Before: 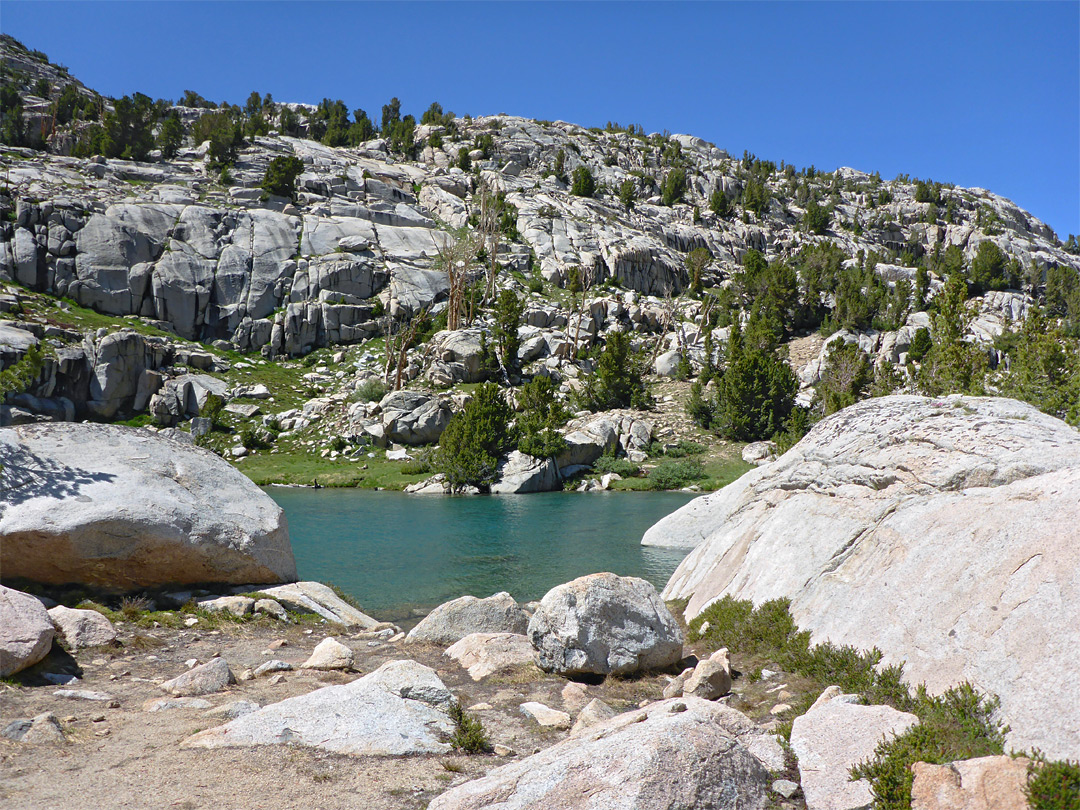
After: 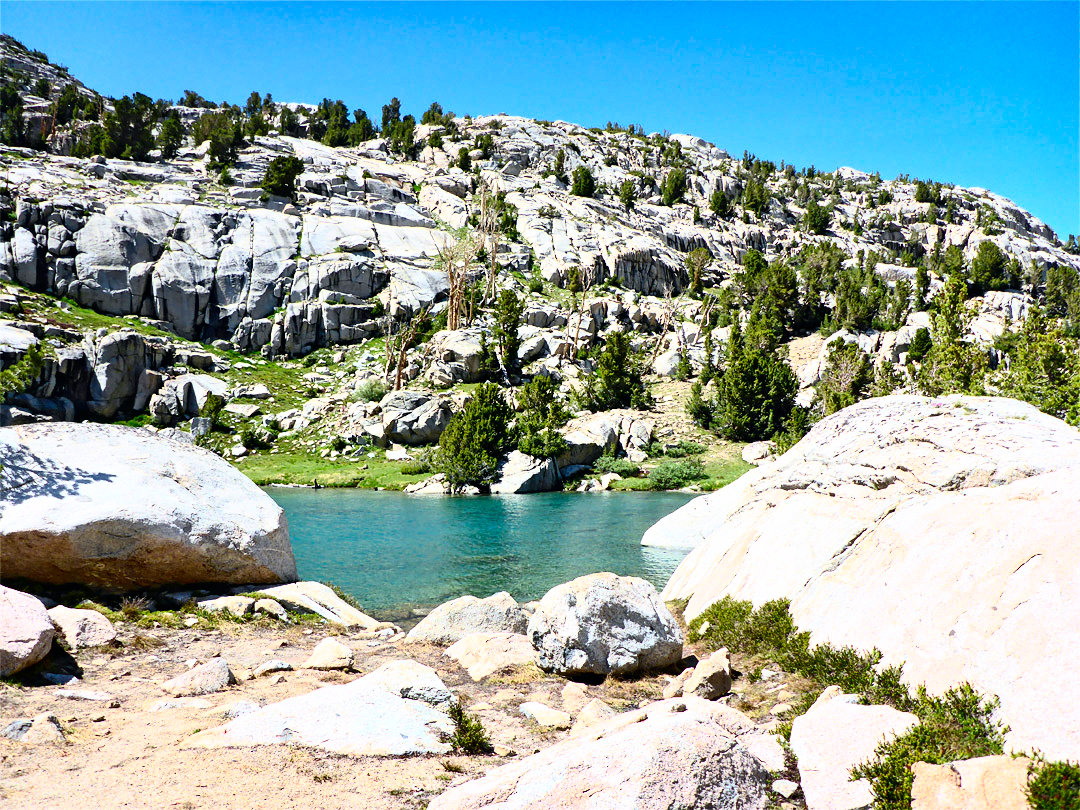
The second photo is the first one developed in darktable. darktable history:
base curve: curves: ch0 [(0, 0) (0.012, 0.01) (0.073, 0.168) (0.31, 0.711) (0.645, 0.957) (1, 1)]
contrast brightness saturation: contrast 0.21, brightness -0.11, saturation 0.208
shadows and highlights: soften with gaussian
